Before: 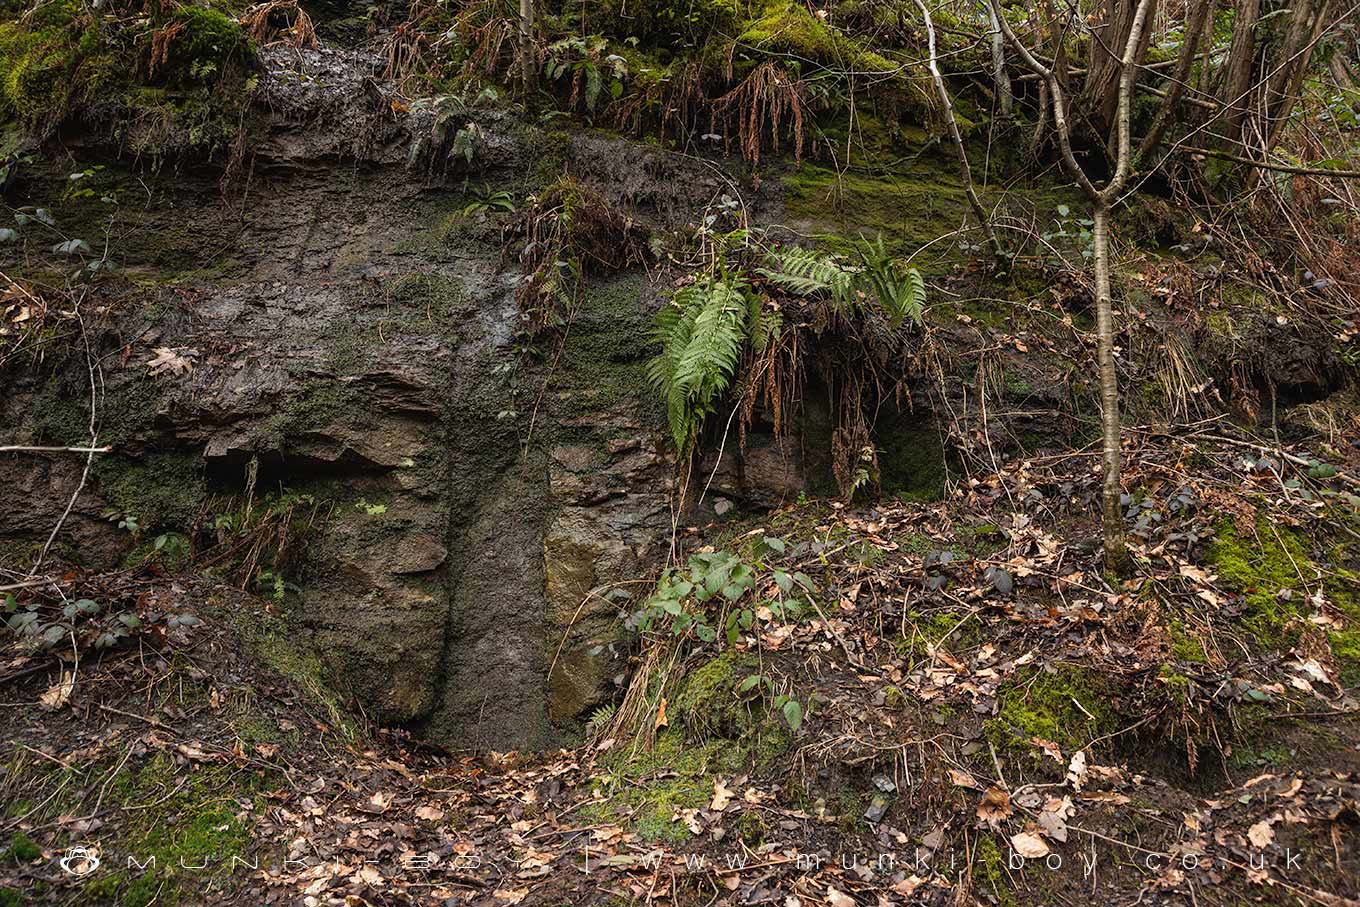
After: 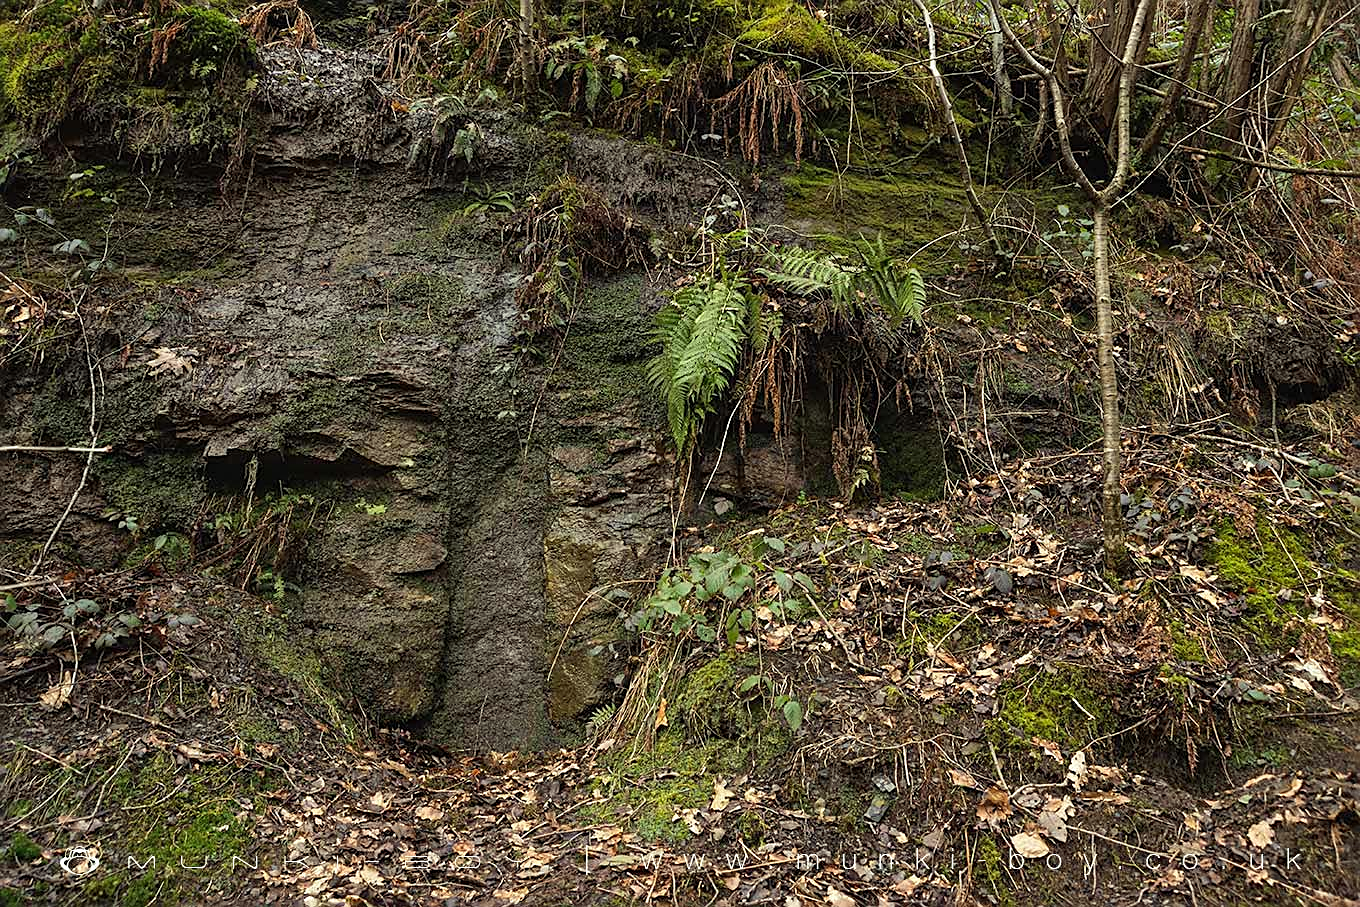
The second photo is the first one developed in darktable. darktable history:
sharpen: on, module defaults
shadows and highlights: shadows 36.68, highlights -27.09, soften with gaussian
color correction: highlights a* -4.47, highlights b* 6.45
